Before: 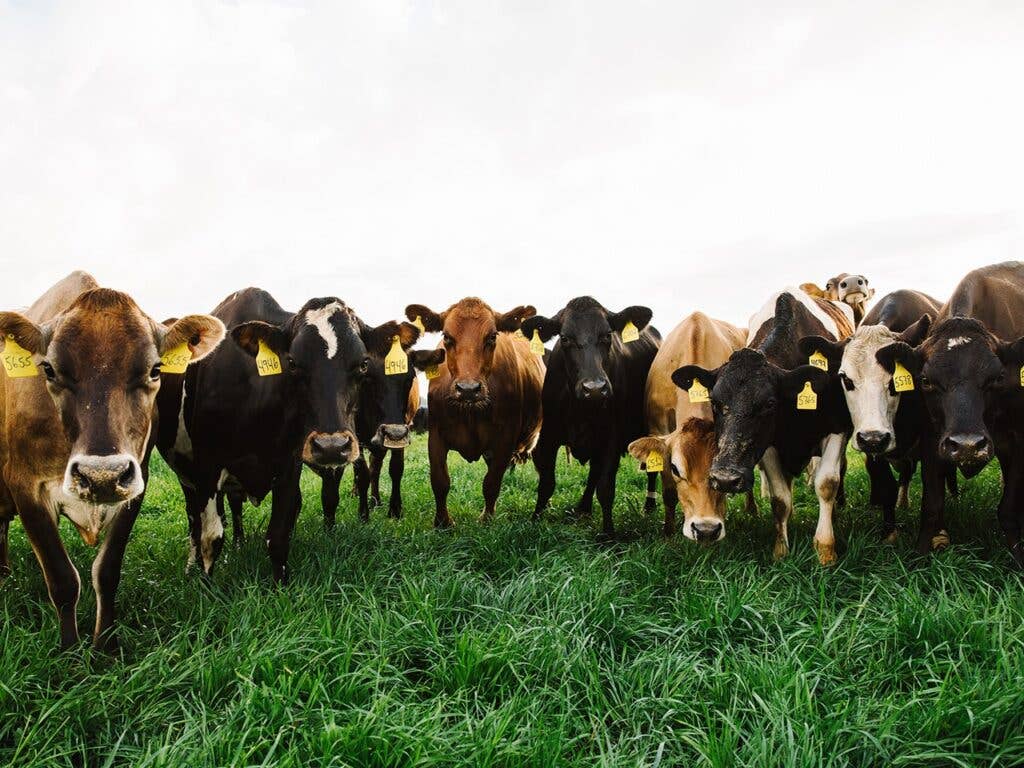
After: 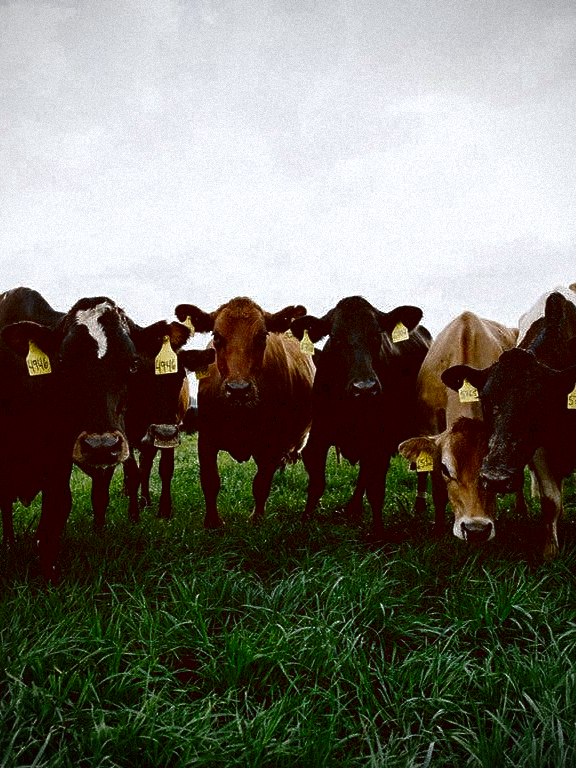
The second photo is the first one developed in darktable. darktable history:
sharpen: amount 0.2
grain: mid-tones bias 0%
vignetting: unbound false
contrast brightness saturation: brightness -0.52
color balance: lift [1, 1.015, 1.004, 0.985], gamma [1, 0.958, 0.971, 1.042], gain [1, 0.956, 0.977, 1.044]
tone curve: curves: ch0 [(0, 0) (0.077, 0.082) (0.765, 0.73) (1, 1)]
crop and rotate: left 22.516%, right 21.234%
color zones: curves: ch1 [(0, 0.469) (0.001, 0.469) (0.12, 0.446) (0.248, 0.469) (0.5, 0.5) (0.748, 0.5) (0.999, 0.469) (1, 0.469)]
